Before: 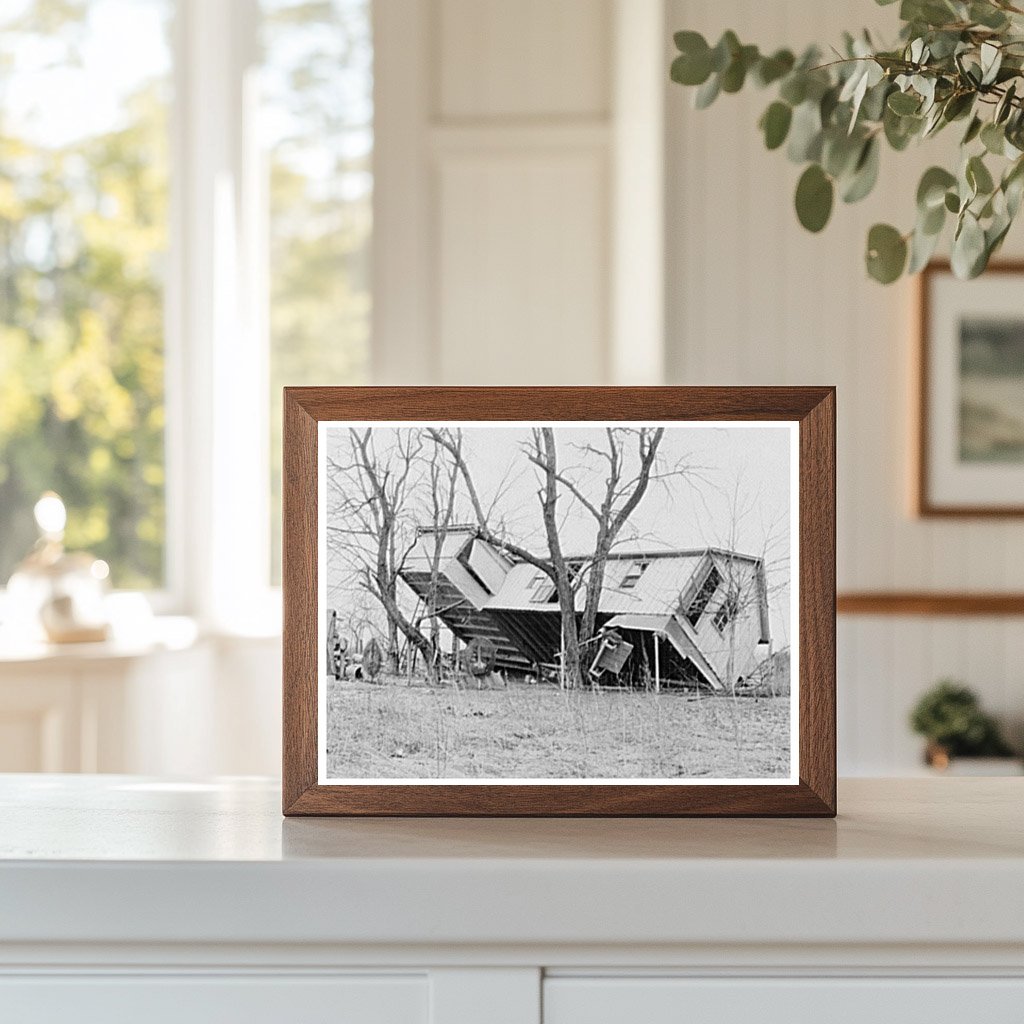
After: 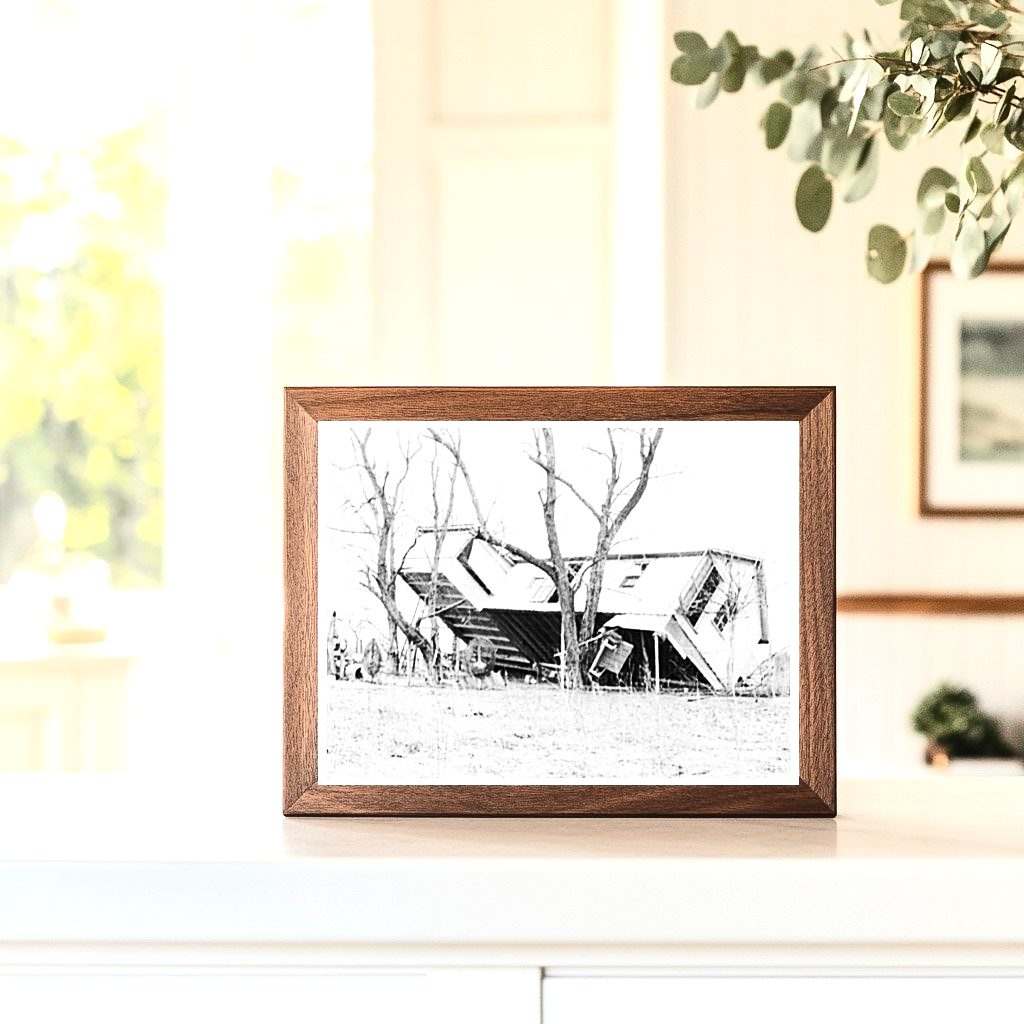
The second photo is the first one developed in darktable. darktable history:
contrast brightness saturation: contrast 0.291
exposure: exposure 0.951 EV, compensate highlight preservation false
